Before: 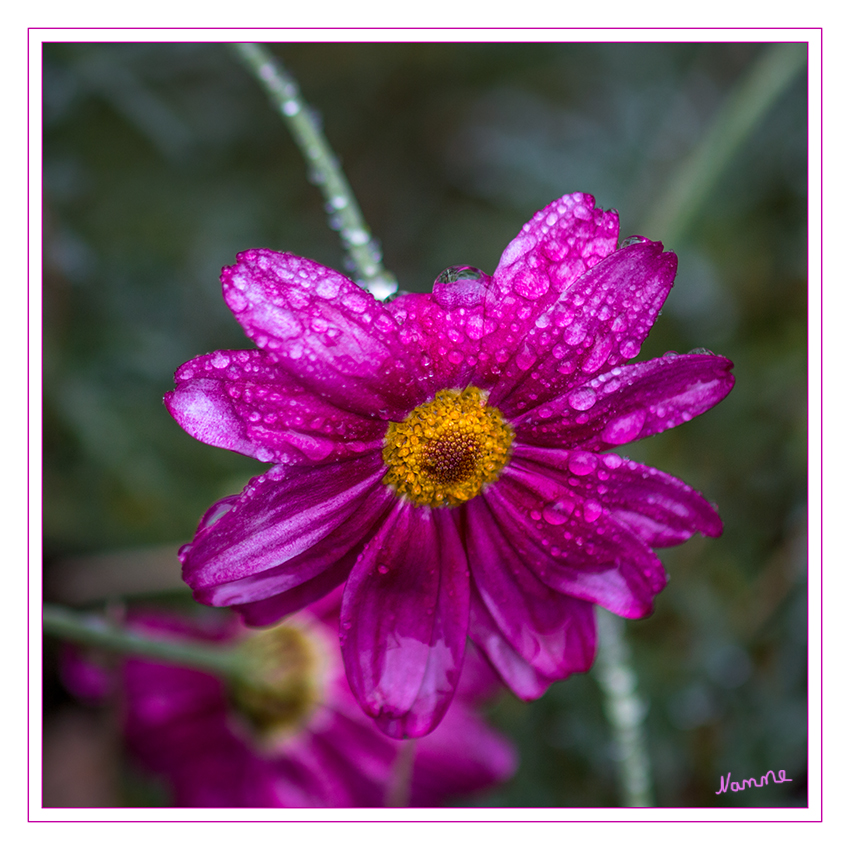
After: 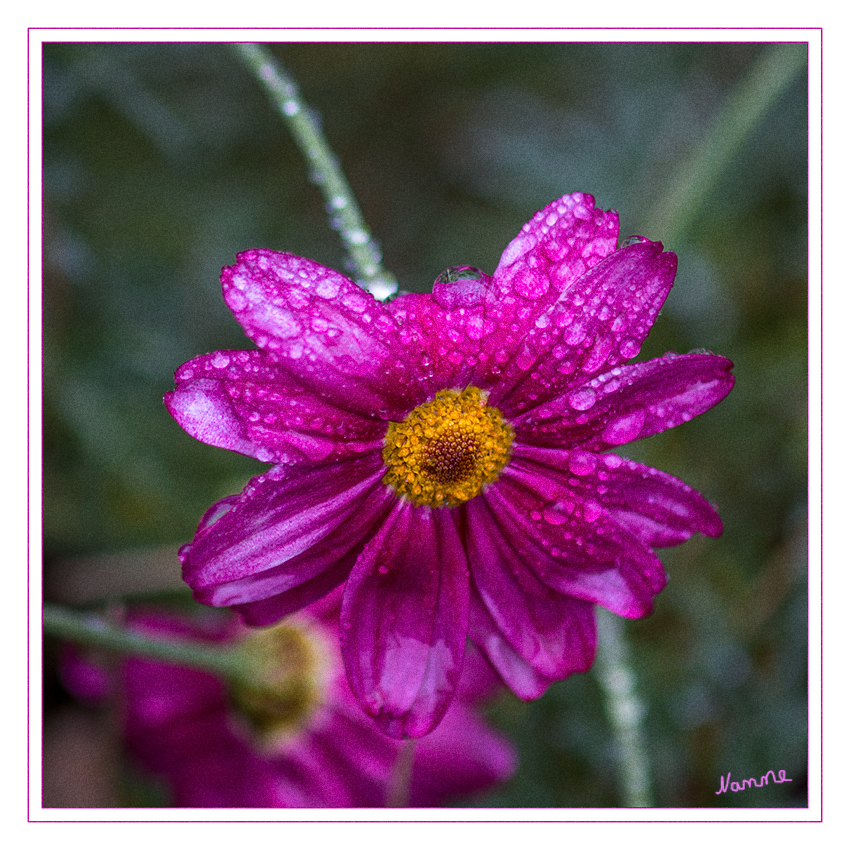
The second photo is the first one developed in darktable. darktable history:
white balance: emerald 1
grain: coarseness 22.88 ISO
